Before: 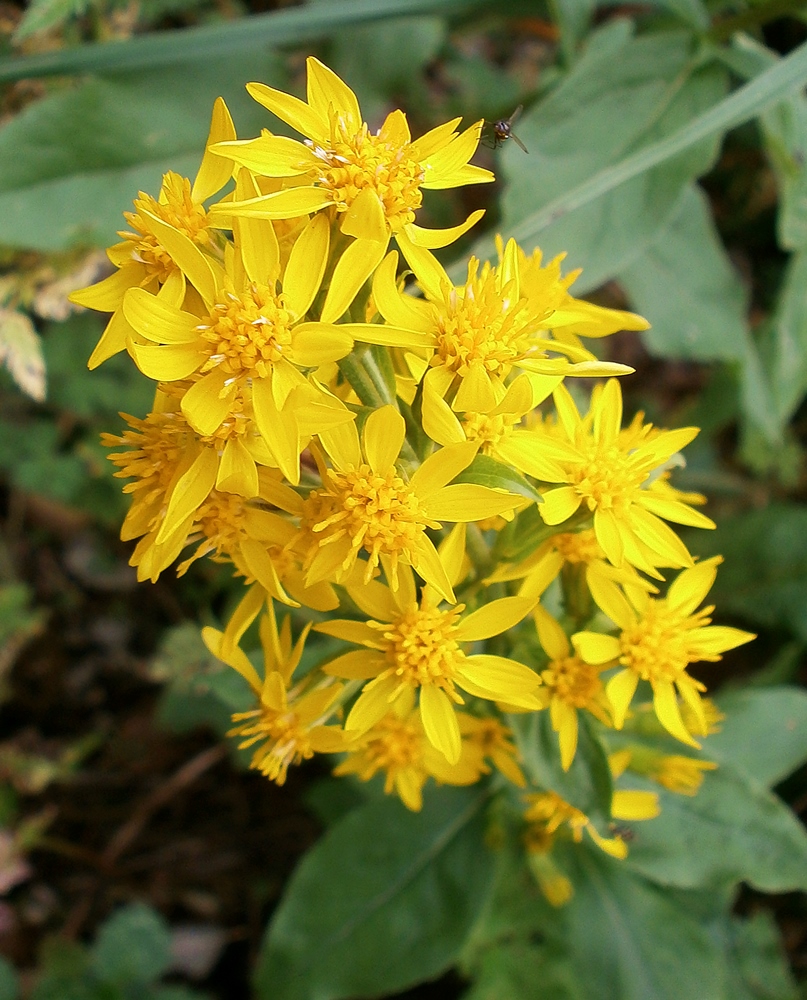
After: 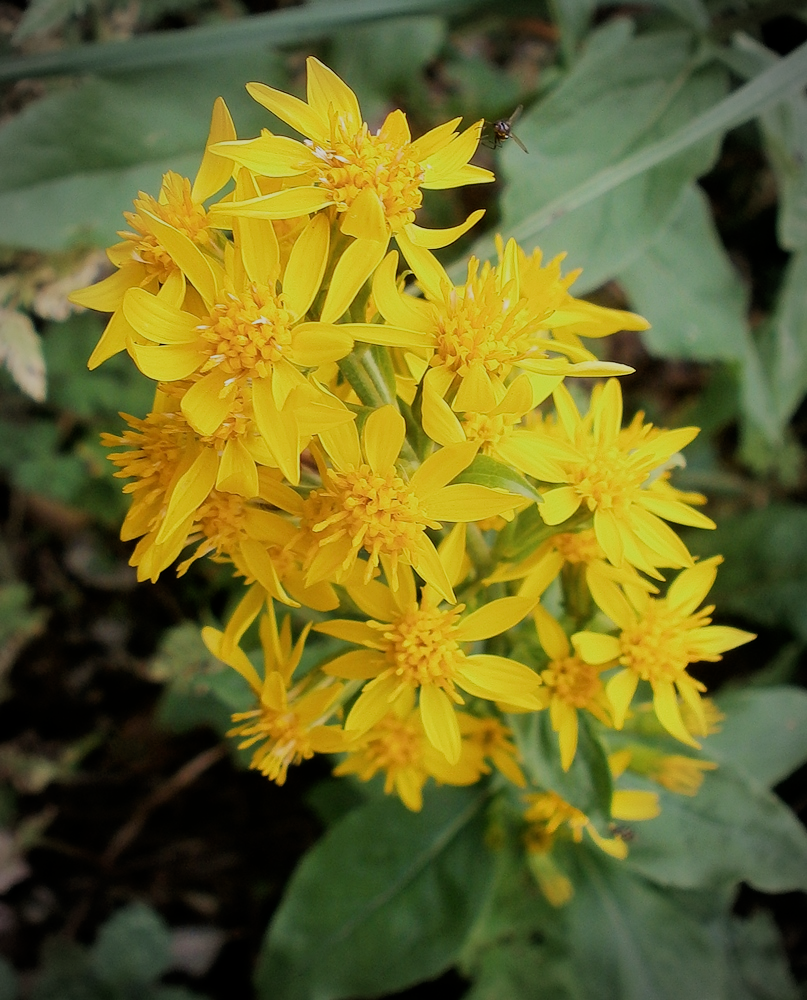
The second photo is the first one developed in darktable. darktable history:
exposure: exposure -0.012 EV, compensate highlight preservation false
filmic rgb: black relative exposure -7.65 EV, white relative exposure 4.56 EV, threshold 6 EV, hardness 3.61, enable highlight reconstruction true
vignetting: automatic ratio true
